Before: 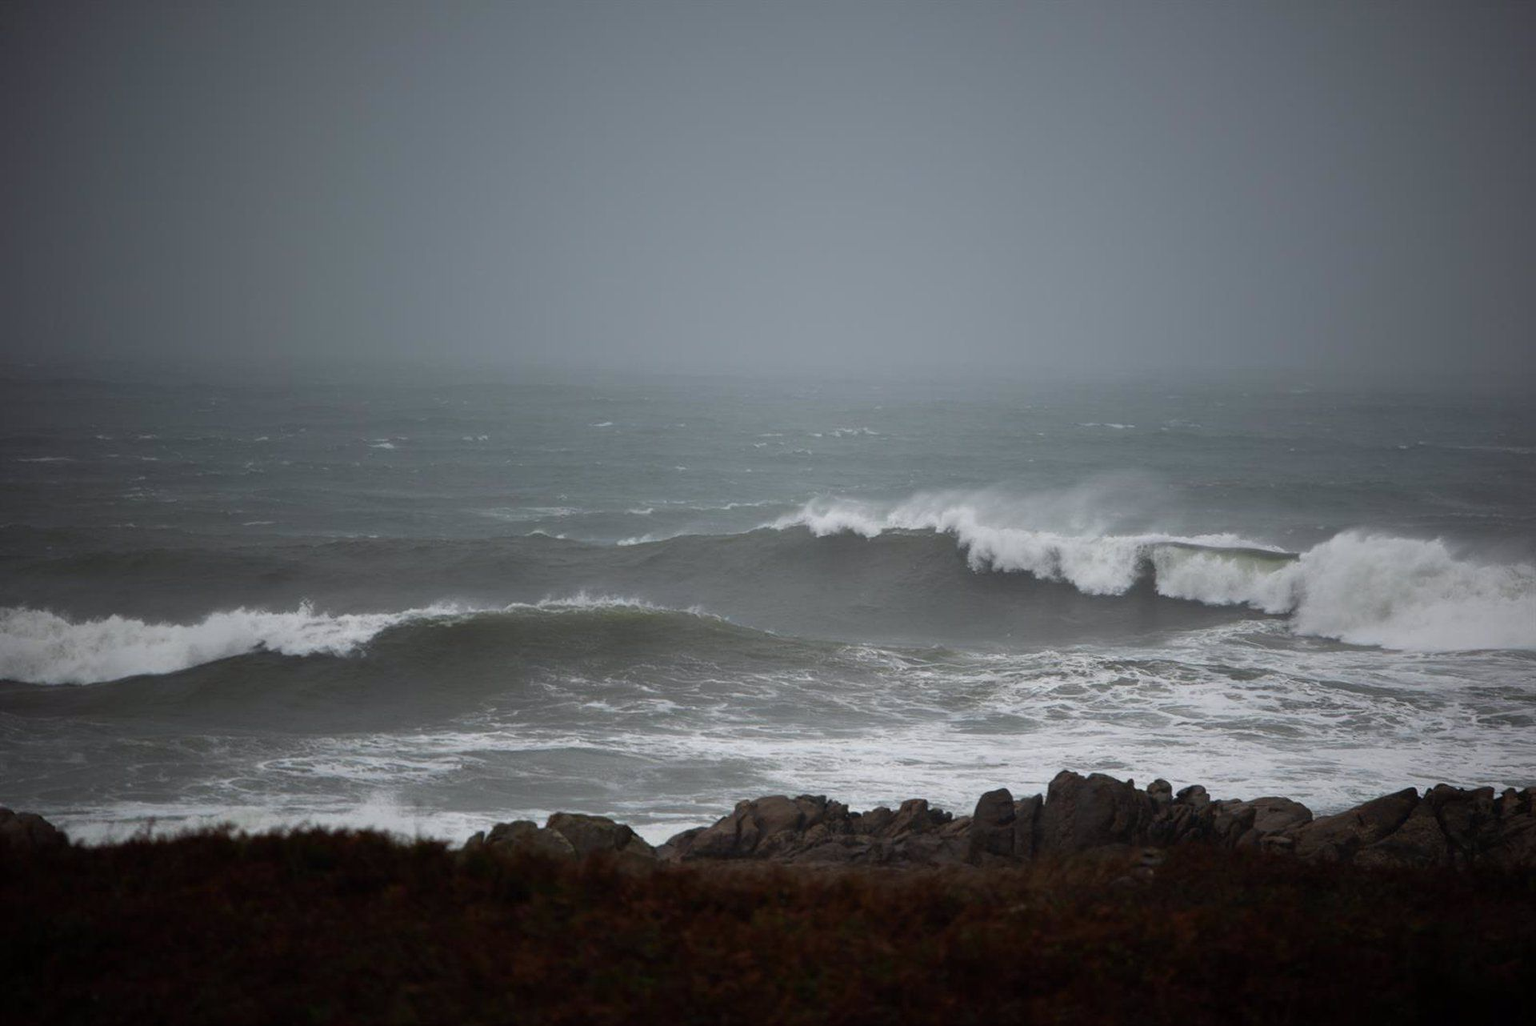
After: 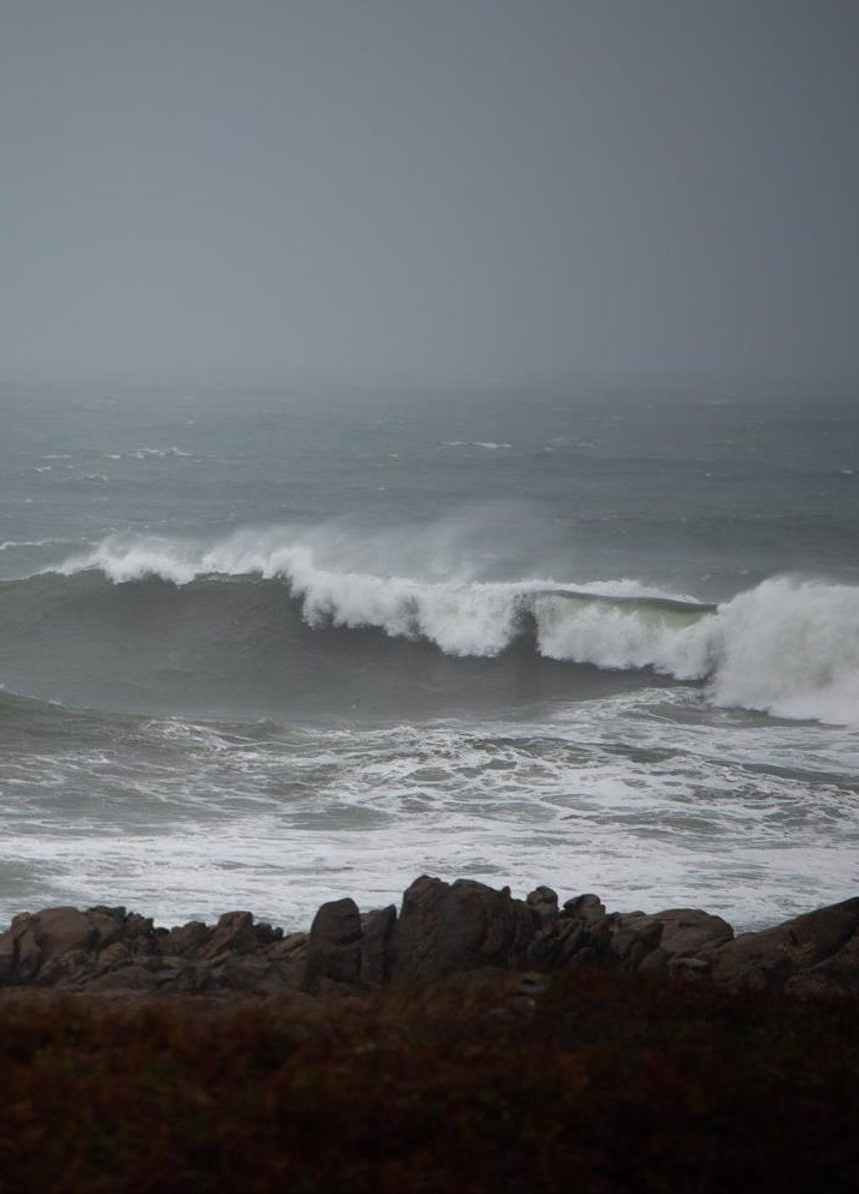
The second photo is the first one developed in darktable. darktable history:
crop: left 47.26%, top 6.822%, right 7.971%
